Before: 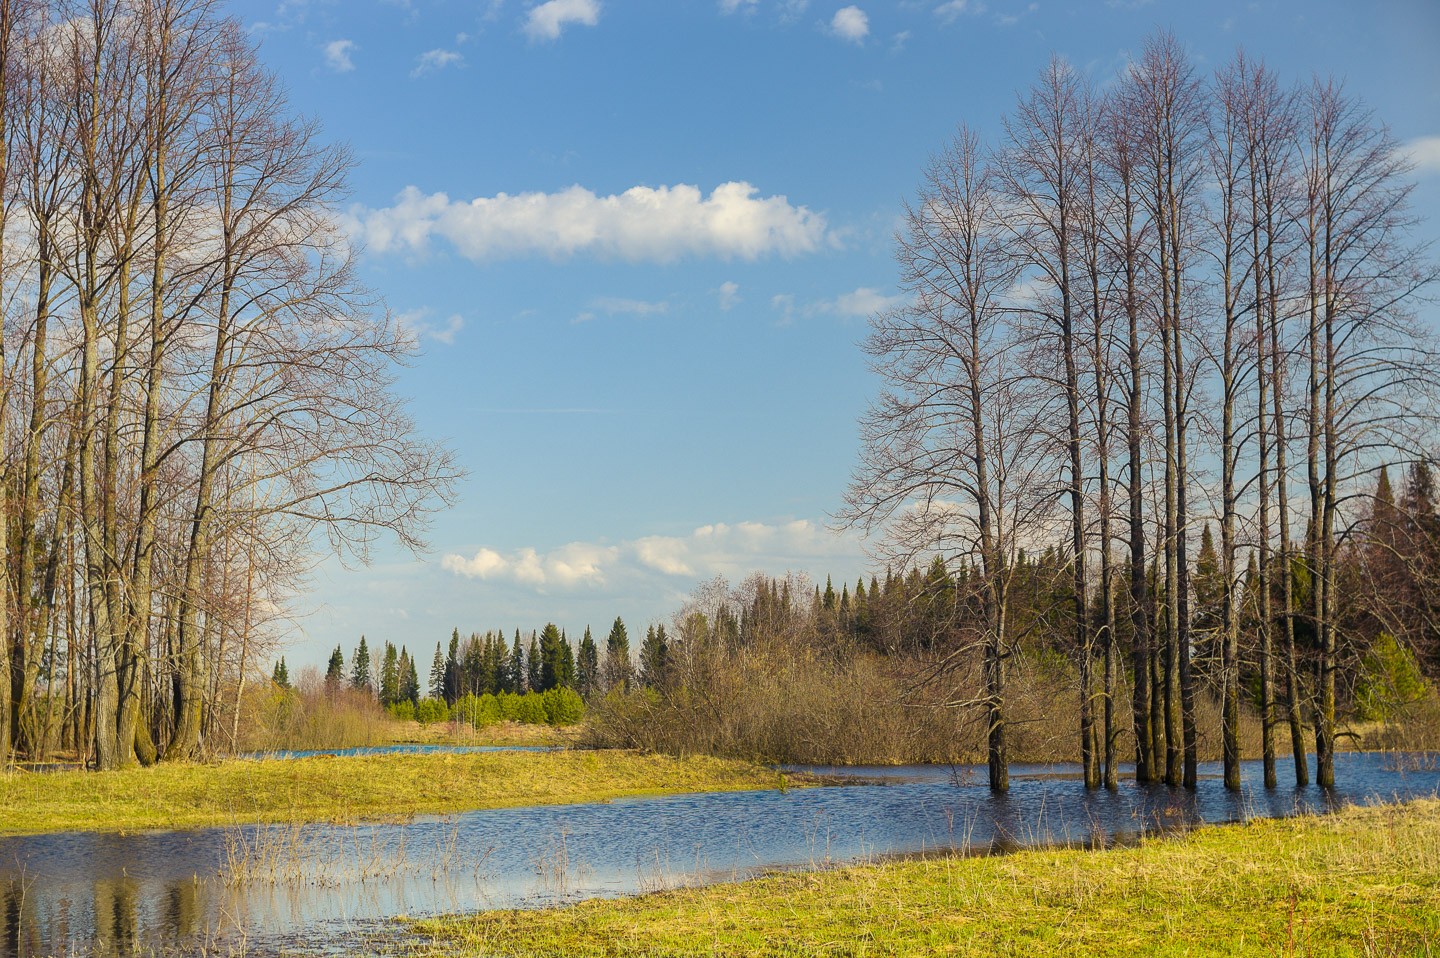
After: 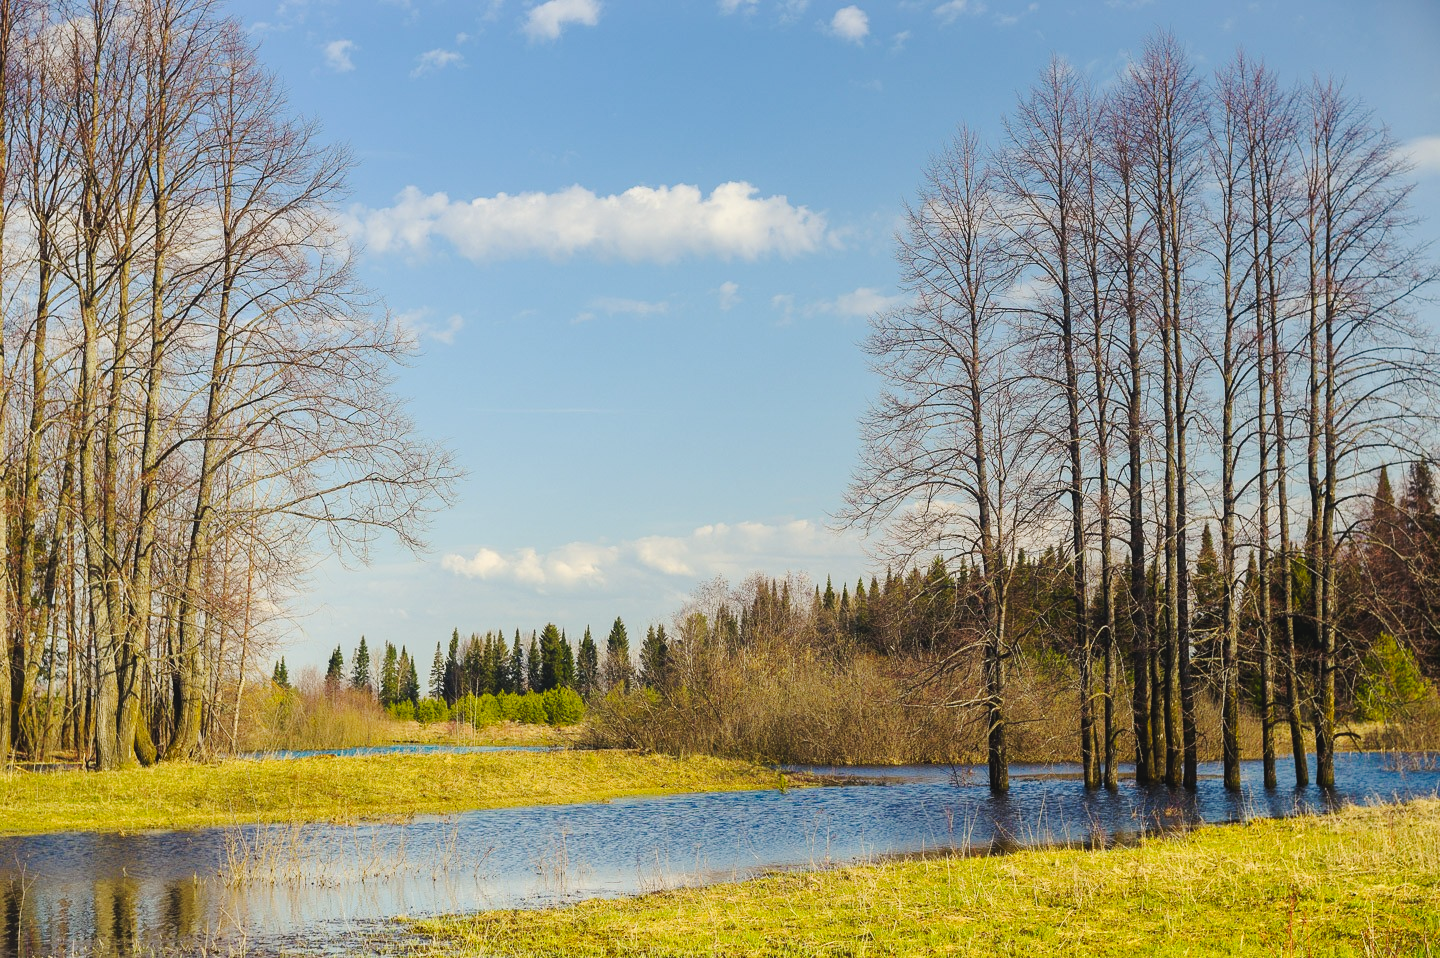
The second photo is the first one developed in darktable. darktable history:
tone curve: curves: ch0 [(0, 0.046) (0.037, 0.056) (0.176, 0.162) (0.33, 0.331) (0.432, 0.475) (0.601, 0.665) (0.843, 0.876) (1, 1)]; ch1 [(0, 0) (0.339, 0.349) (0.445, 0.42) (0.476, 0.47) (0.497, 0.492) (0.523, 0.514) (0.557, 0.558) (0.632, 0.615) (0.728, 0.746) (1, 1)]; ch2 [(0, 0) (0.327, 0.324) (0.417, 0.44) (0.46, 0.453) (0.502, 0.495) (0.526, 0.52) (0.54, 0.55) (0.606, 0.626) (0.745, 0.704) (1, 1)], preserve colors none
